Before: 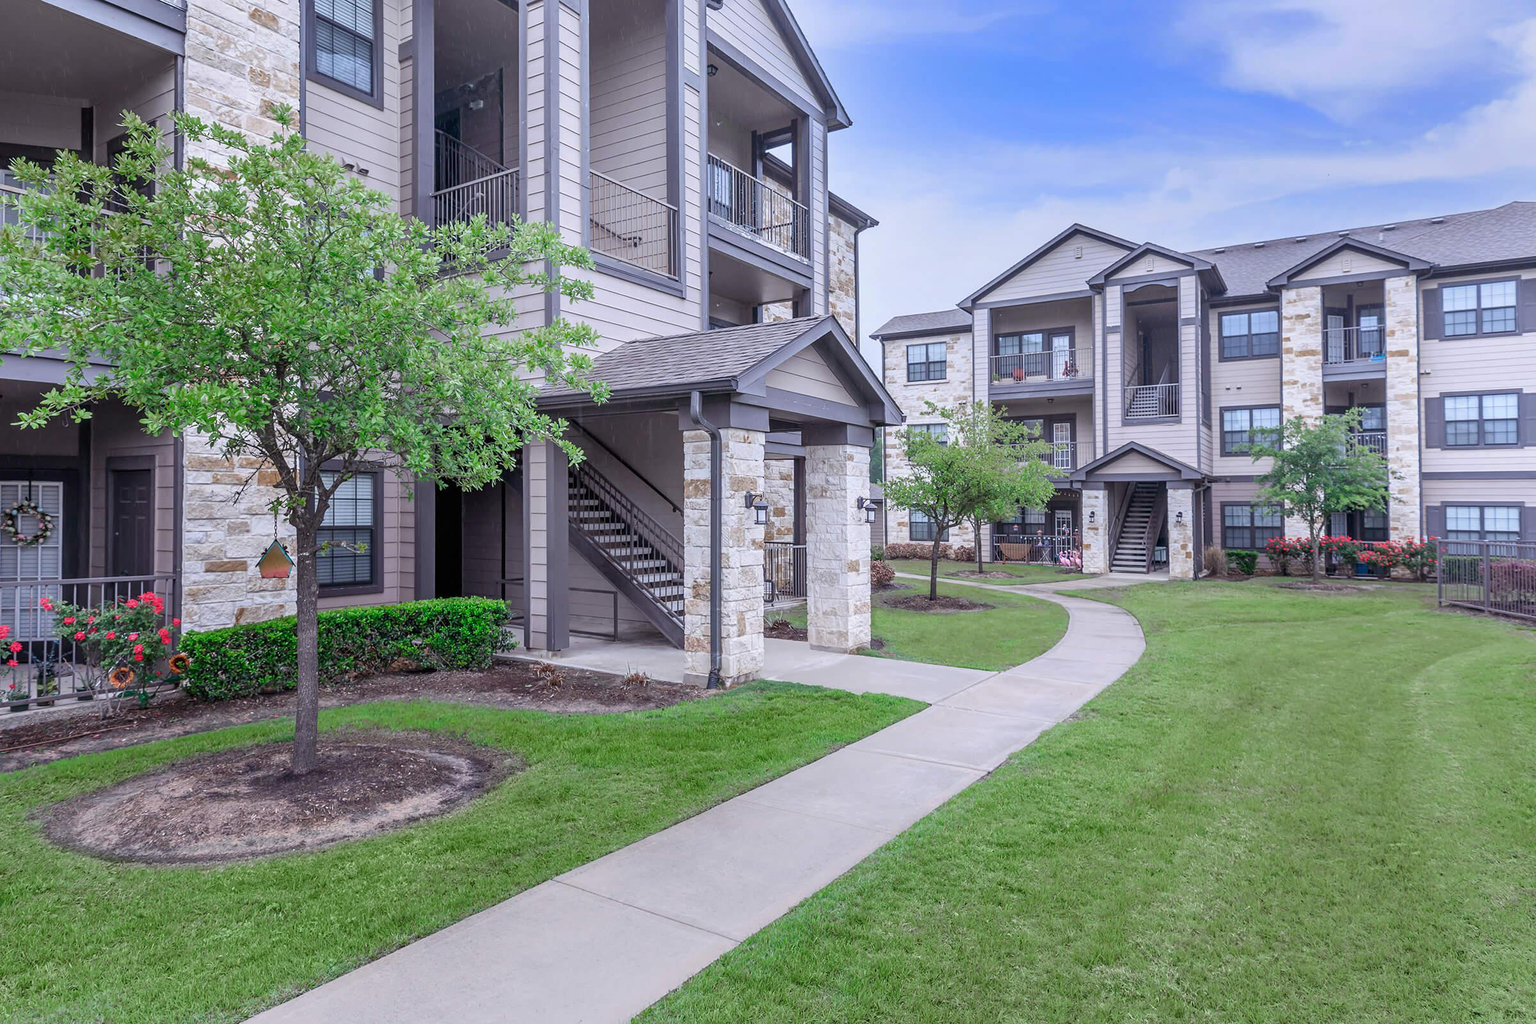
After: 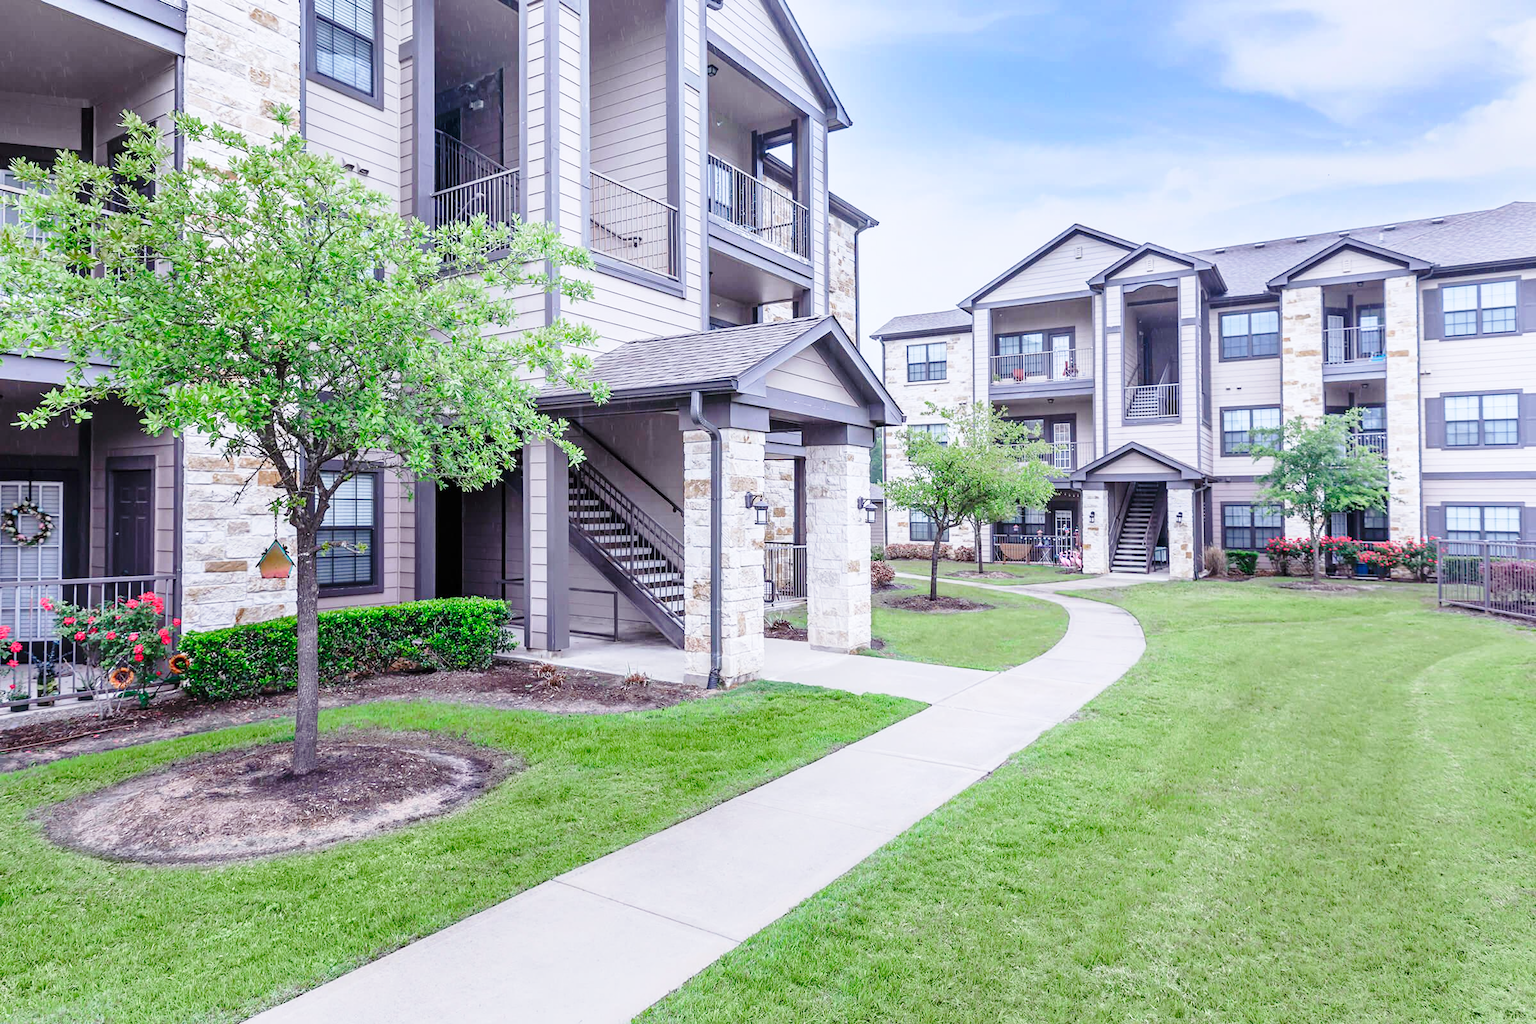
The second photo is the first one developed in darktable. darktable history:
base curve: curves: ch0 [(0, 0) (0.028, 0.03) (0.121, 0.232) (0.46, 0.748) (0.859, 0.968) (1, 1)], preserve colors none
white balance: red 0.988, blue 1.017
